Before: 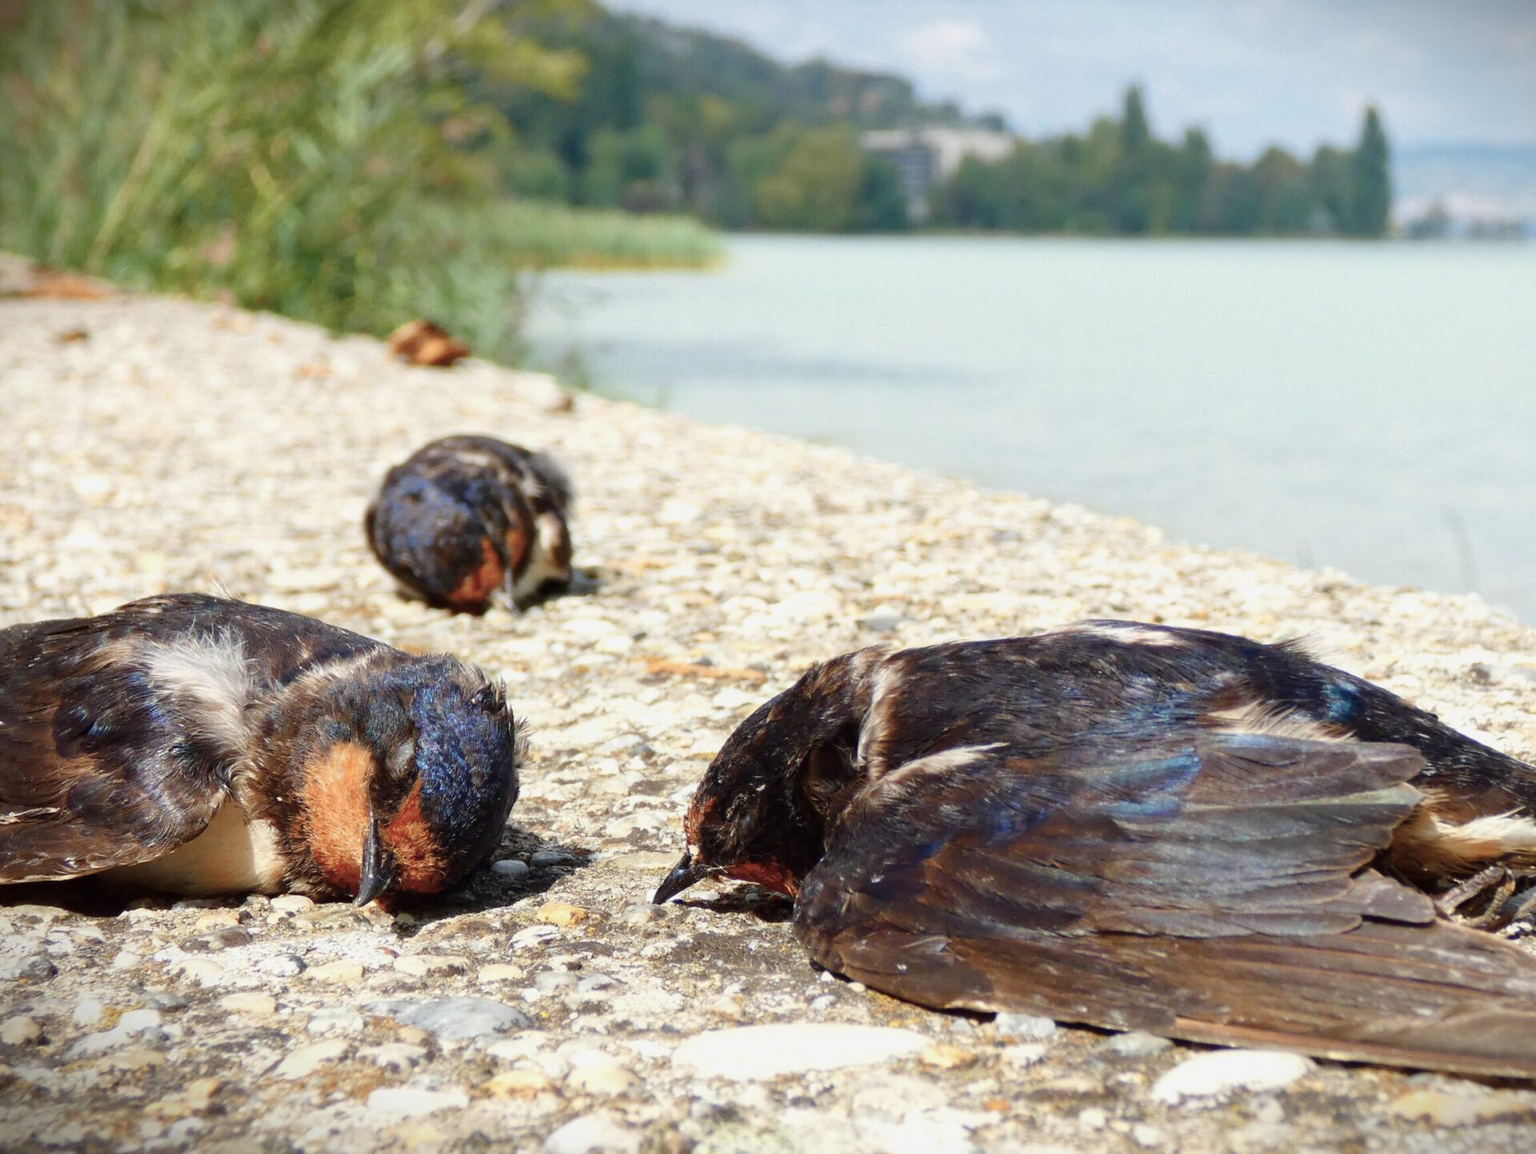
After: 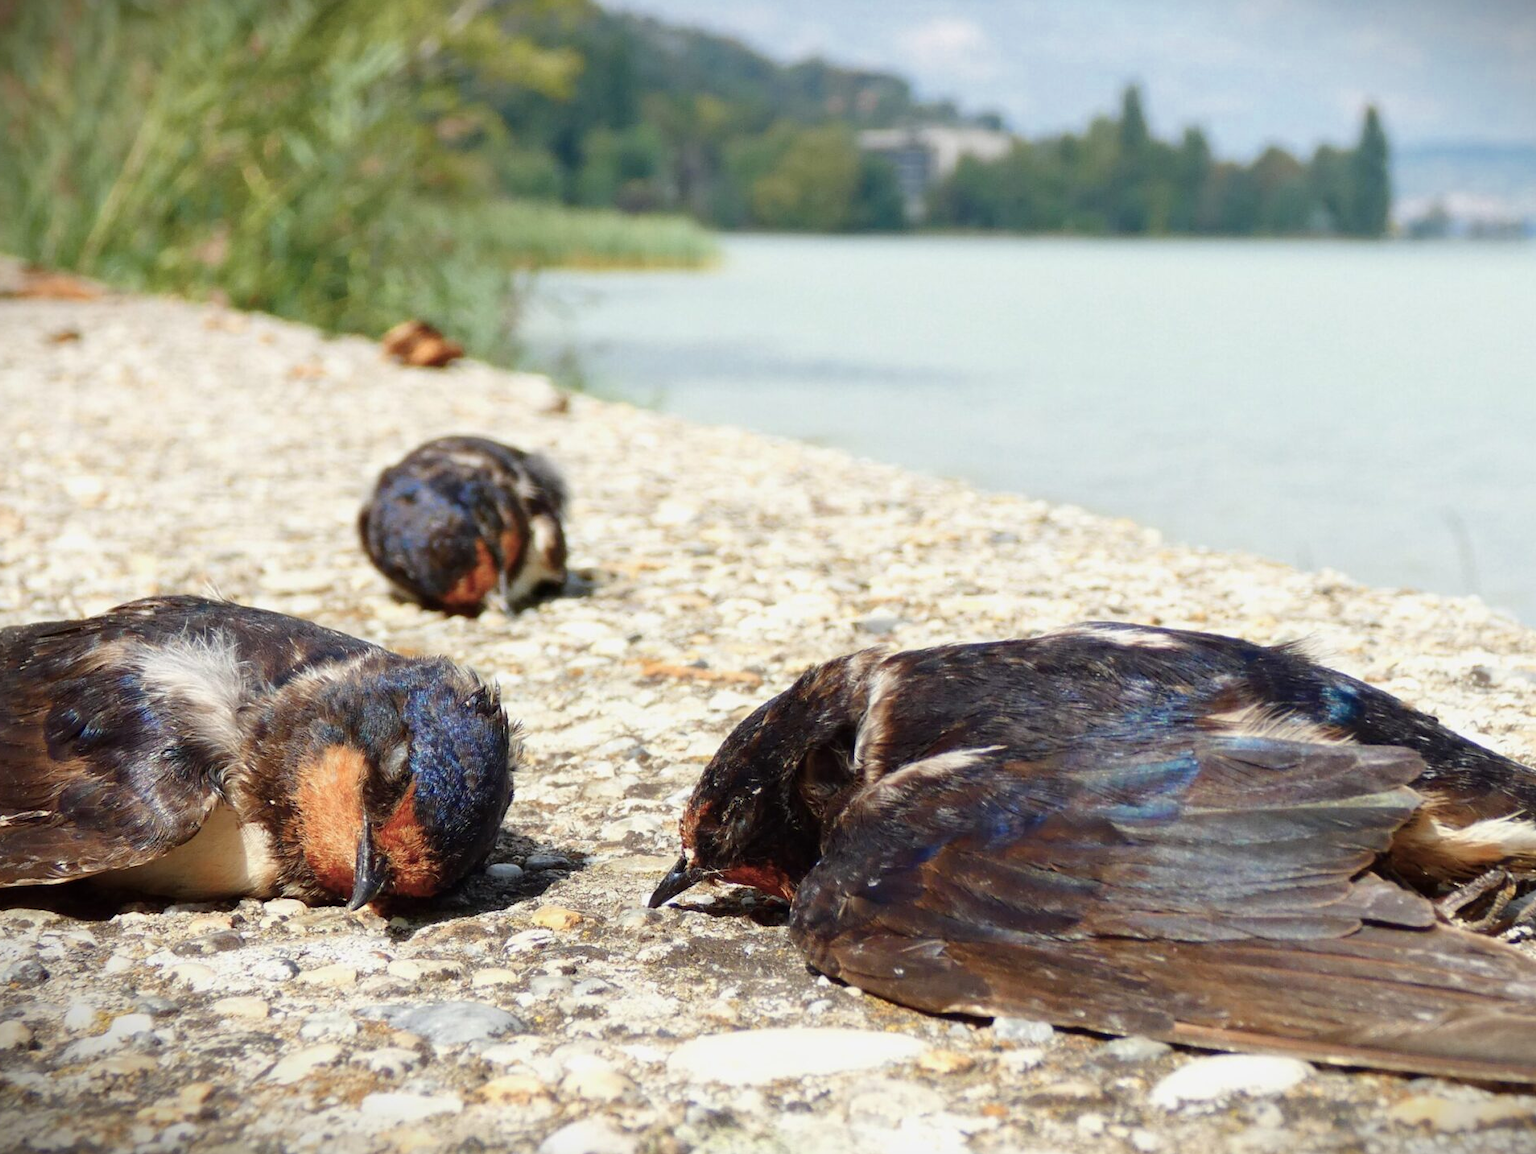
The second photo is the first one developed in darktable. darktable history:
color zones: curves: ch0 [(0, 0.5) (0.143, 0.5) (0.286, 0.5) (0.429, 0.5) (0.62, 0.489) (0.714, 0.445) (0.844, 0.496) (1, 0.5)]; ch1 [(0, 0.5) (0.143, 0.5) (0.286, 0.5) (0.429, 0.5) (0.571, 0.5) (0.714, 0.523) (0.857, 0.5) (1, 0.5)]
crop and rotate: left 0.614%, top 0.179%, bottom 0.309%
